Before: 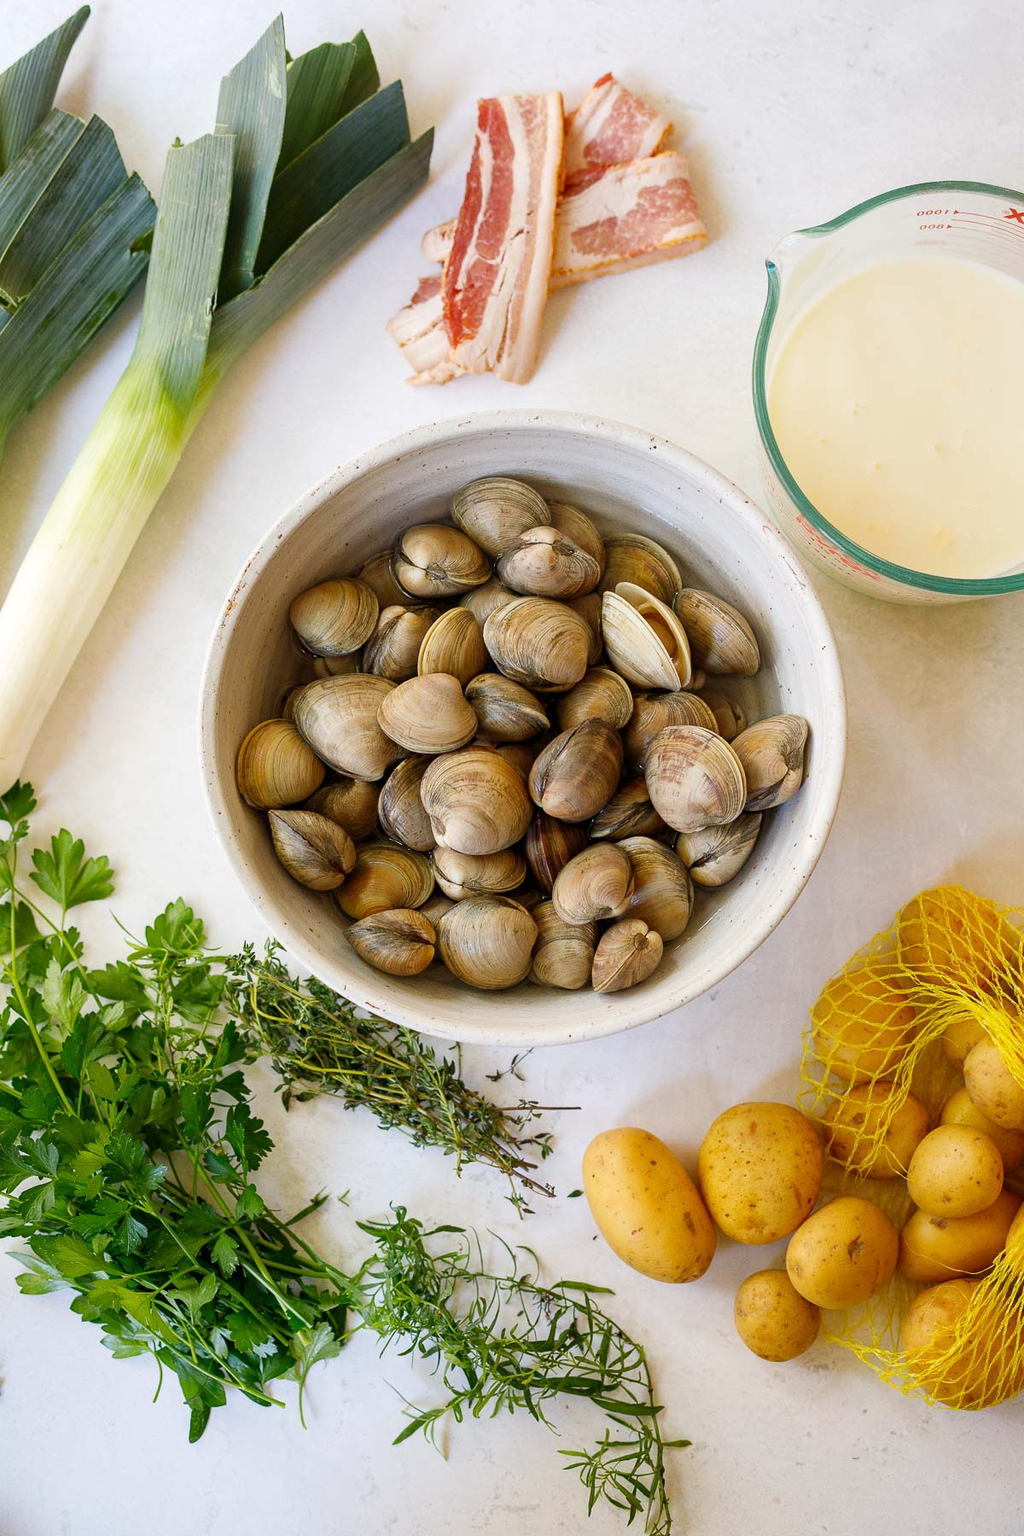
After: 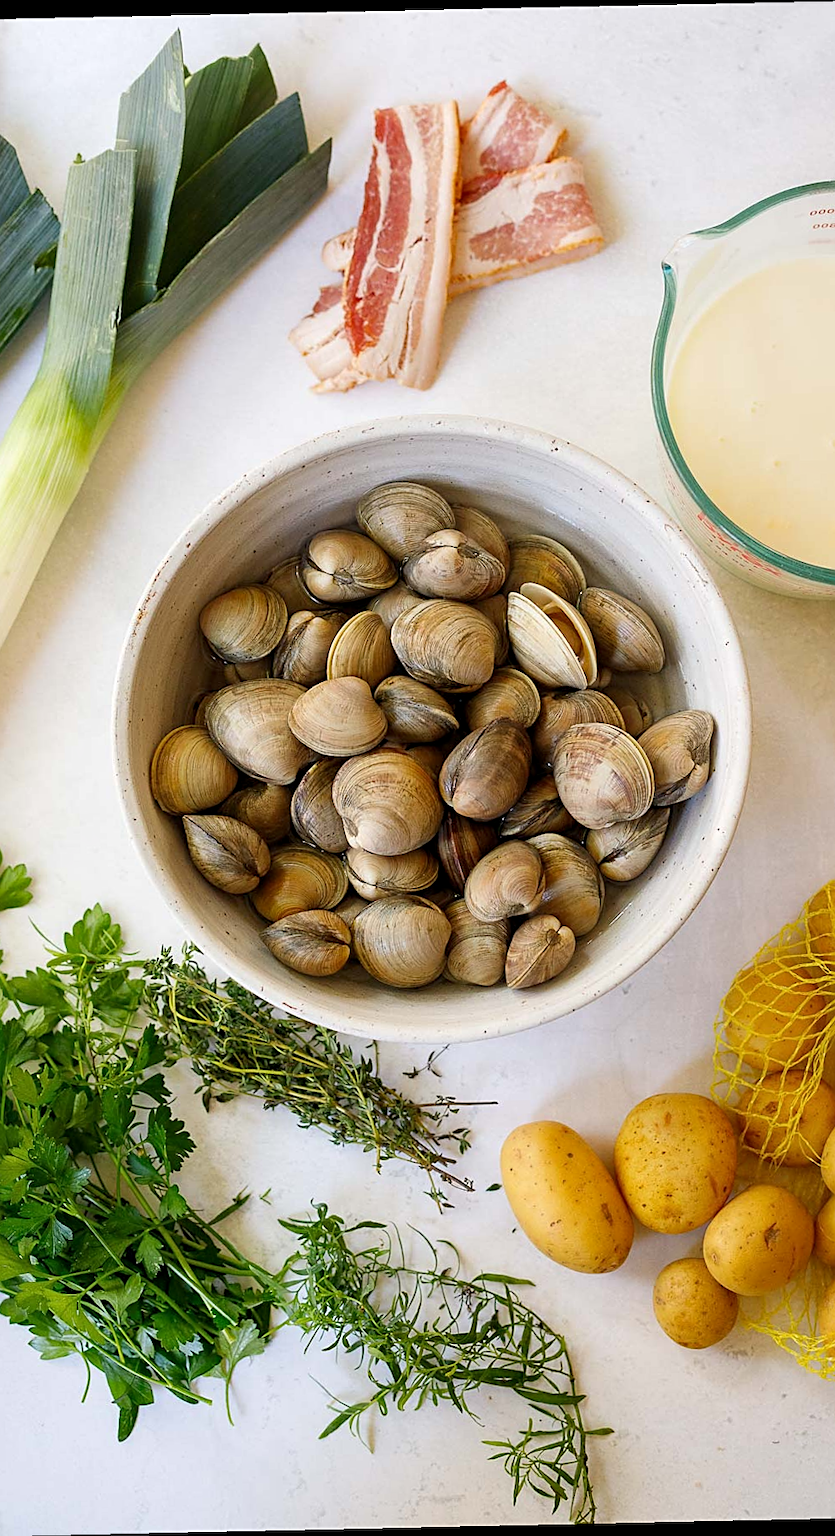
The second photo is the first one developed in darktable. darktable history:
contrast equalizer: y [[0.518, 0.517, 0.501, 0.5, 0.5, 0.5], [0.5 ×6], [0.5 ×6], [0 ×6], [0 ×6]]
crop and rotate: left 9.597%, right 10.195%
rotate and perspective: rotation -1.24°, automatic cropping off
sharpen: on, module defaults
